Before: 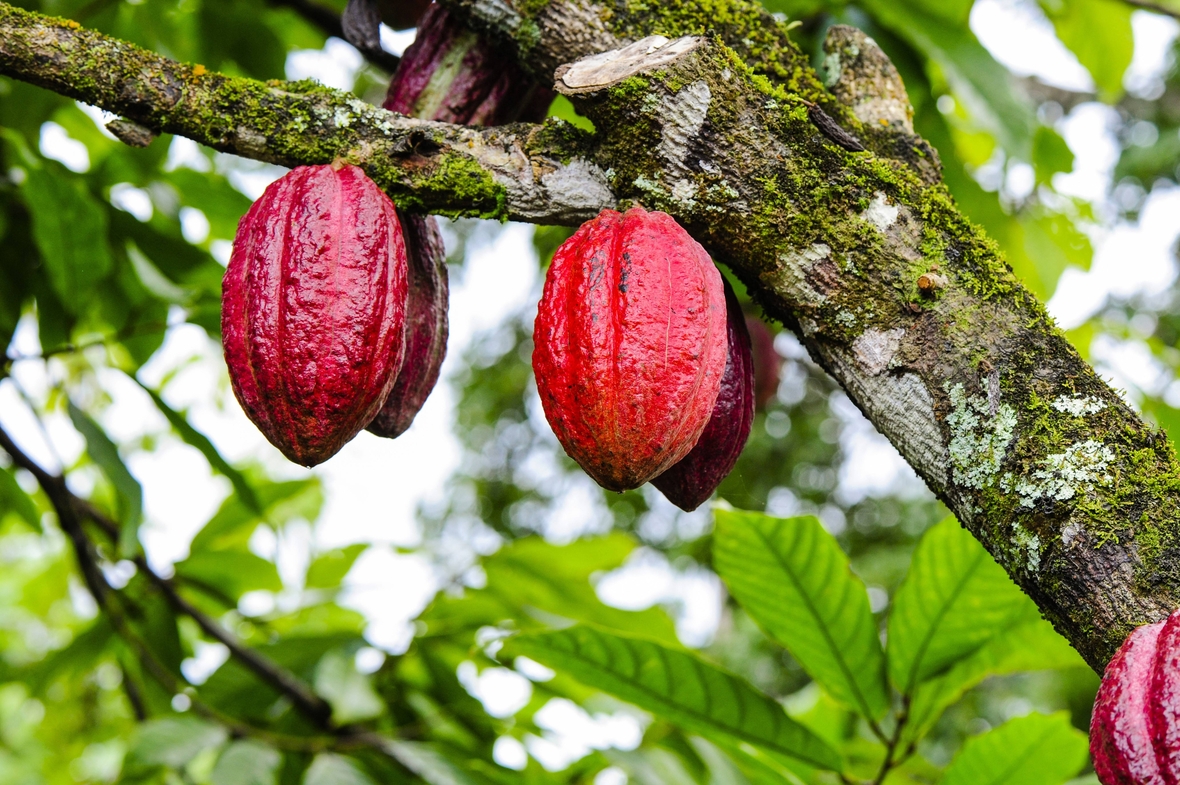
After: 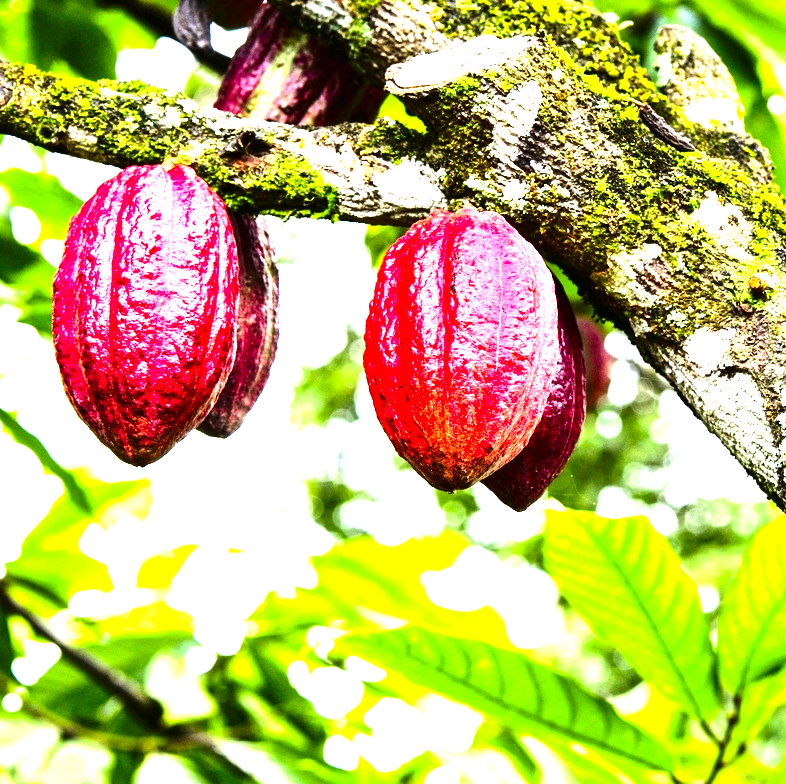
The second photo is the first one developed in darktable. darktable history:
contrast brightness saturation: contrast 0.188, brightness -0.242, saturation 0.112
crop and rotate: left 14.395%, right 18.968%
exposure: exposure 2.26 EV, compensate highlight preservation false
